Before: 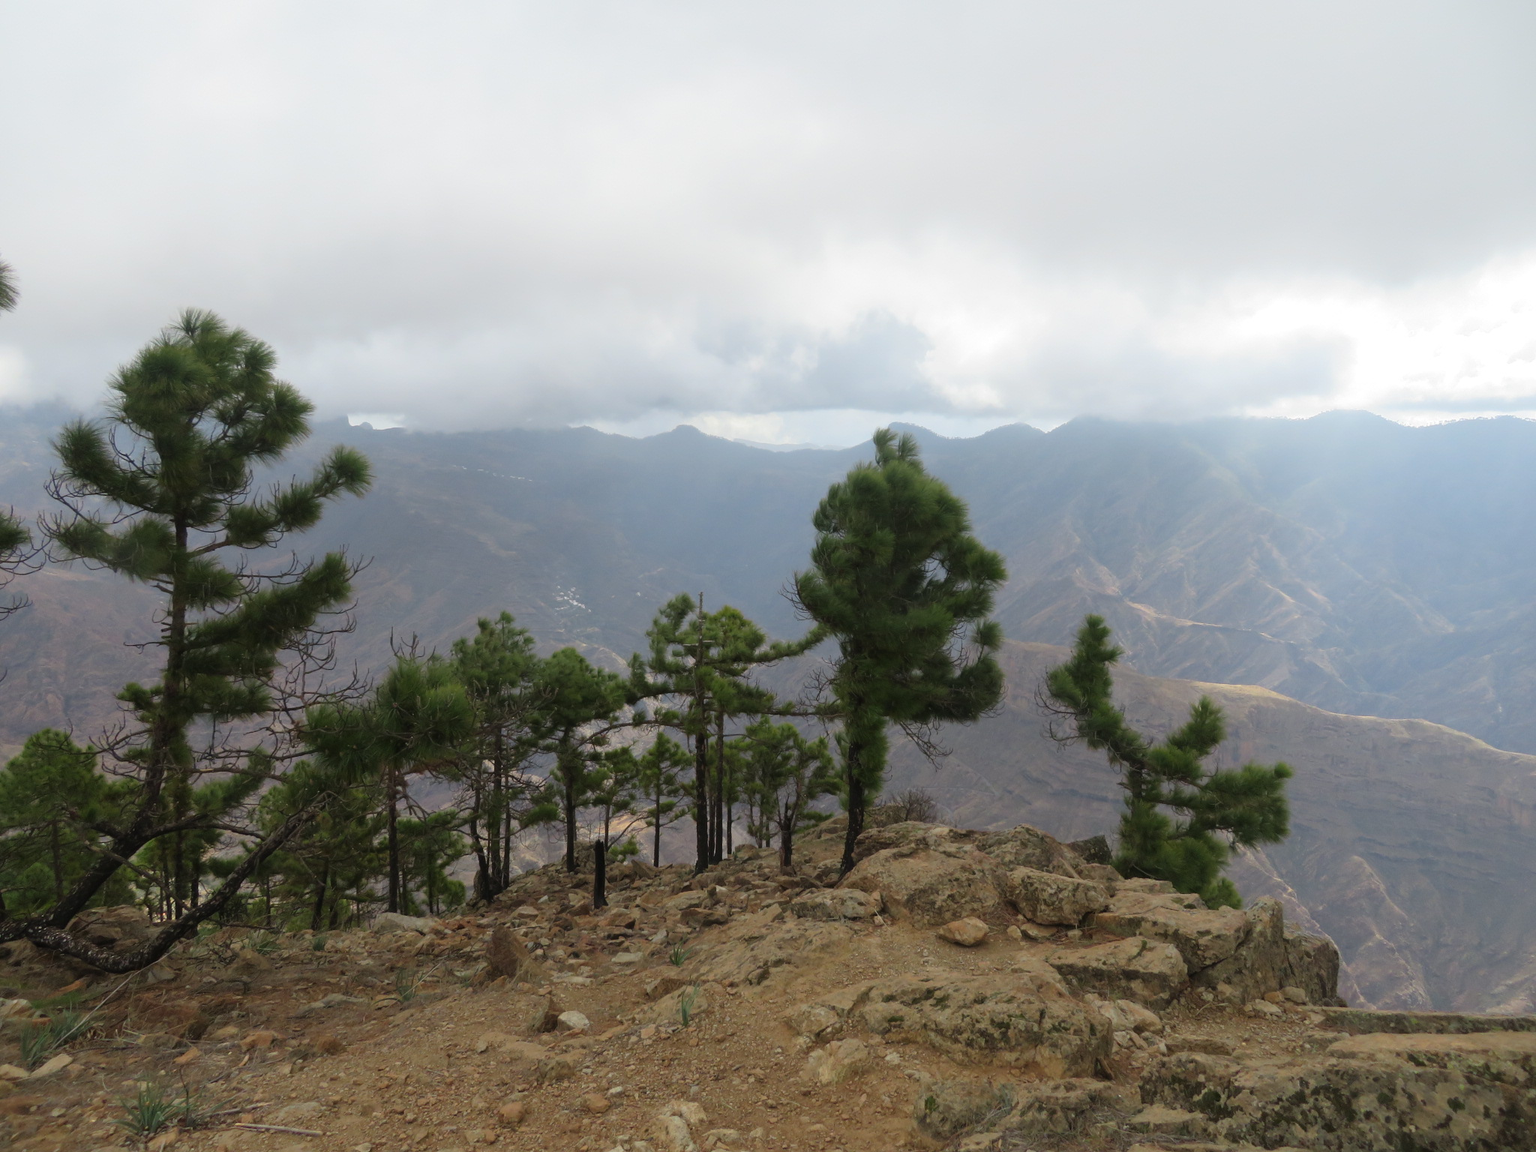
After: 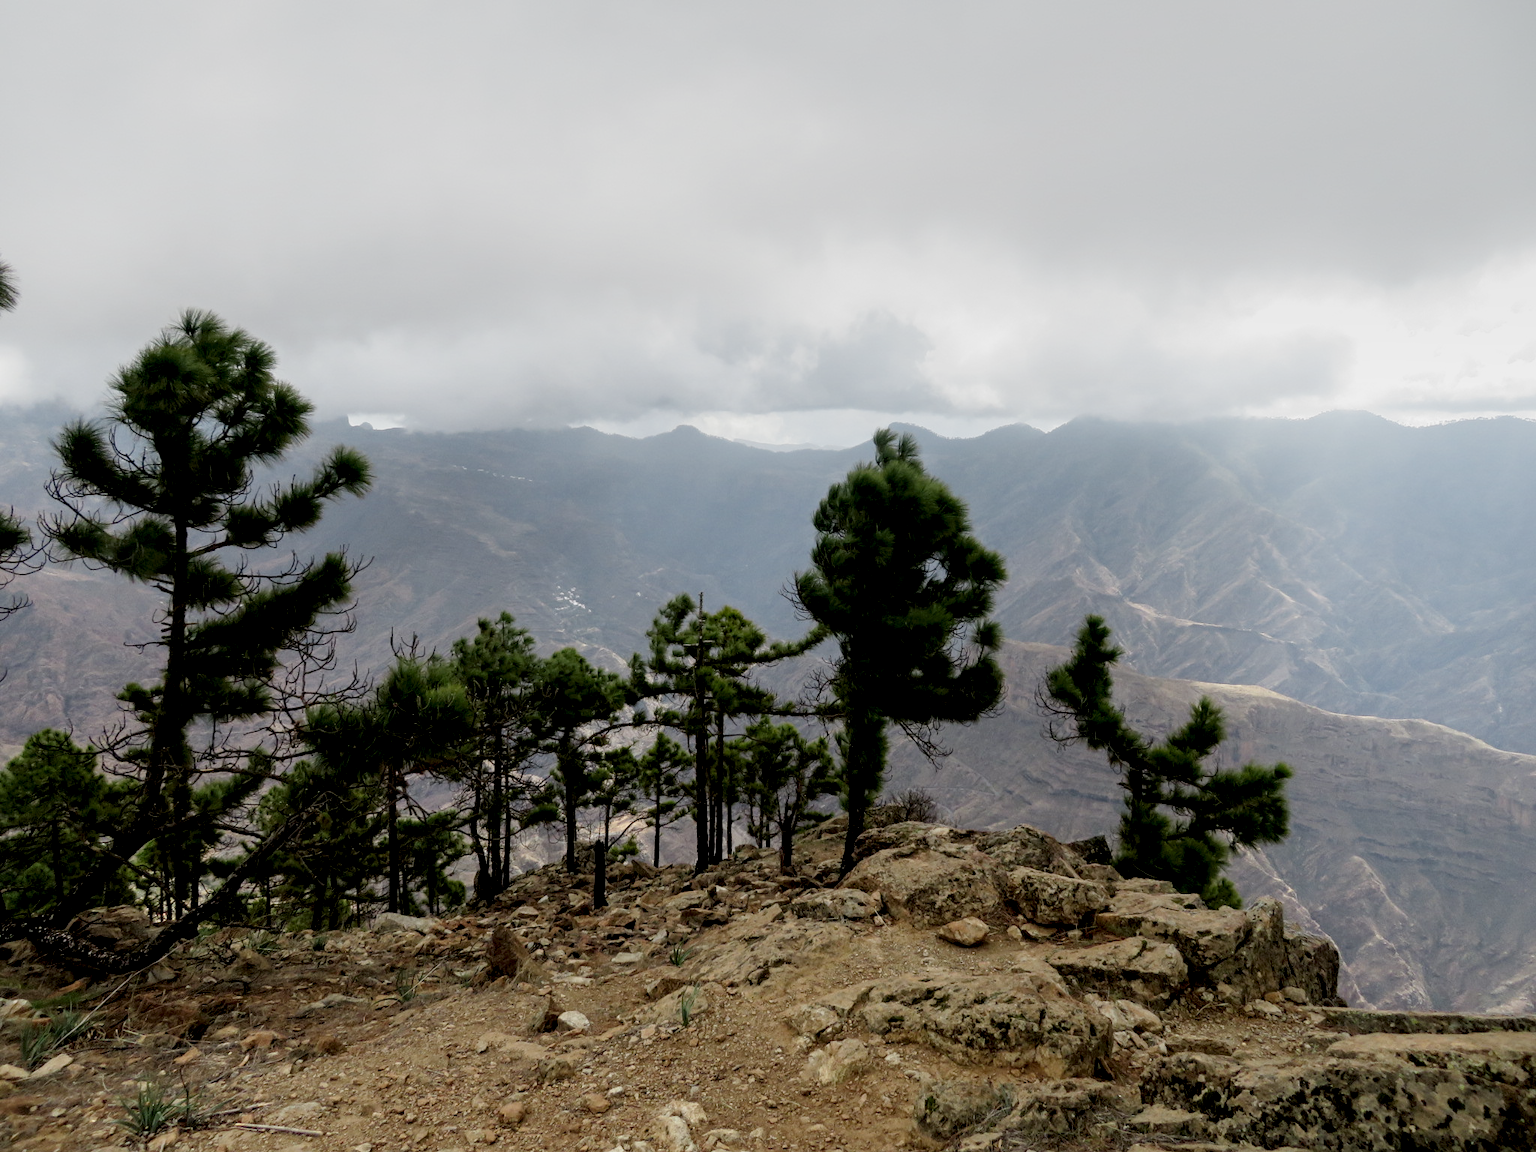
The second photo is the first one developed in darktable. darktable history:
contrast equalizer: octaves 7, y [[0.5, 0.5, 0.472, 0.5, 0.5, 0.5], [0.5 ×6], [0.5 ×6], [0 ×6], [0 ×6]]
filmic rgb: black relative exposure -7.65 EV, white relative exposure 4.56 EV, hardness 3.61, preserve chrominance no, color science v3 (2019), use custom middle-gray values true, iterations of high-quality reconstruction 0
local contrast: highlights 81%, shadows 58%, detail 175%, midtone range 0.596
